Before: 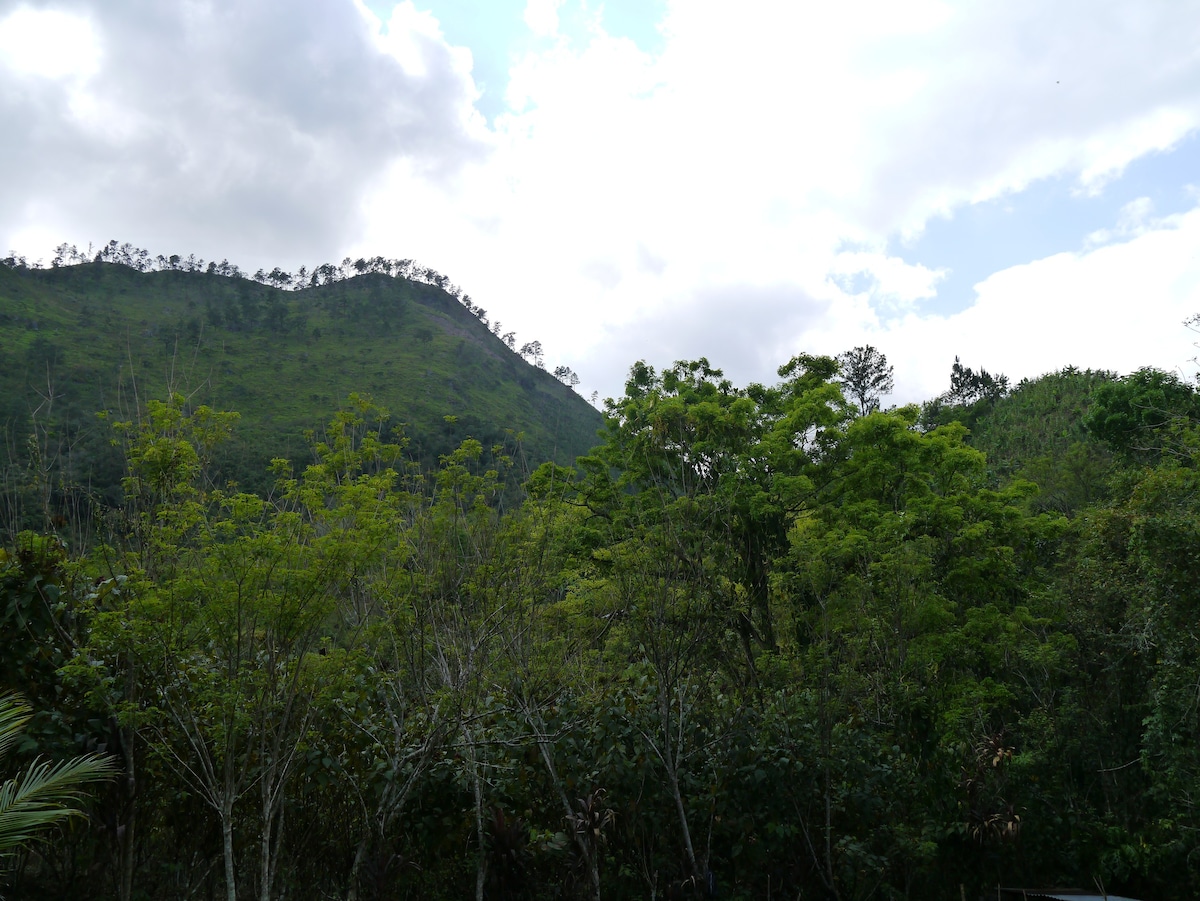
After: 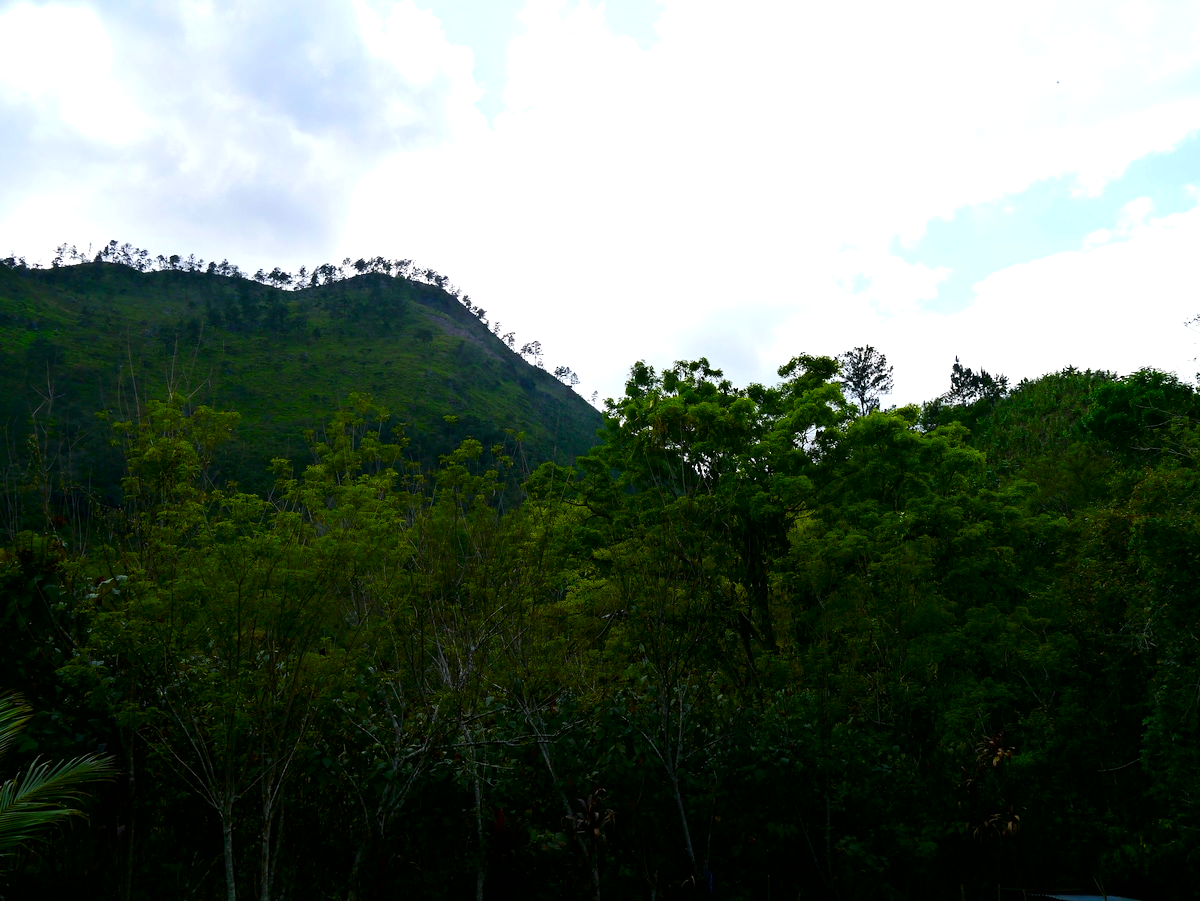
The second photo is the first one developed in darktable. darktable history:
contrast brightness saturation: contrast 0.133, brightness -0.225, saturation 0.144
tone equalizer: -8 EV -0.411 EV, -7 EV -0.372 EV, -6 EV -0.348 EV, -5 EV -0.183 EV, -3 EV 0.204 EV, -2 EV 0.35 EV, -1 EV 0.406 EV, +0 EV 0.406 EV
color balance rgb: linear chroma grading › global chroma 3.894%, perceptual saturation grading › global saturation 30.827%
